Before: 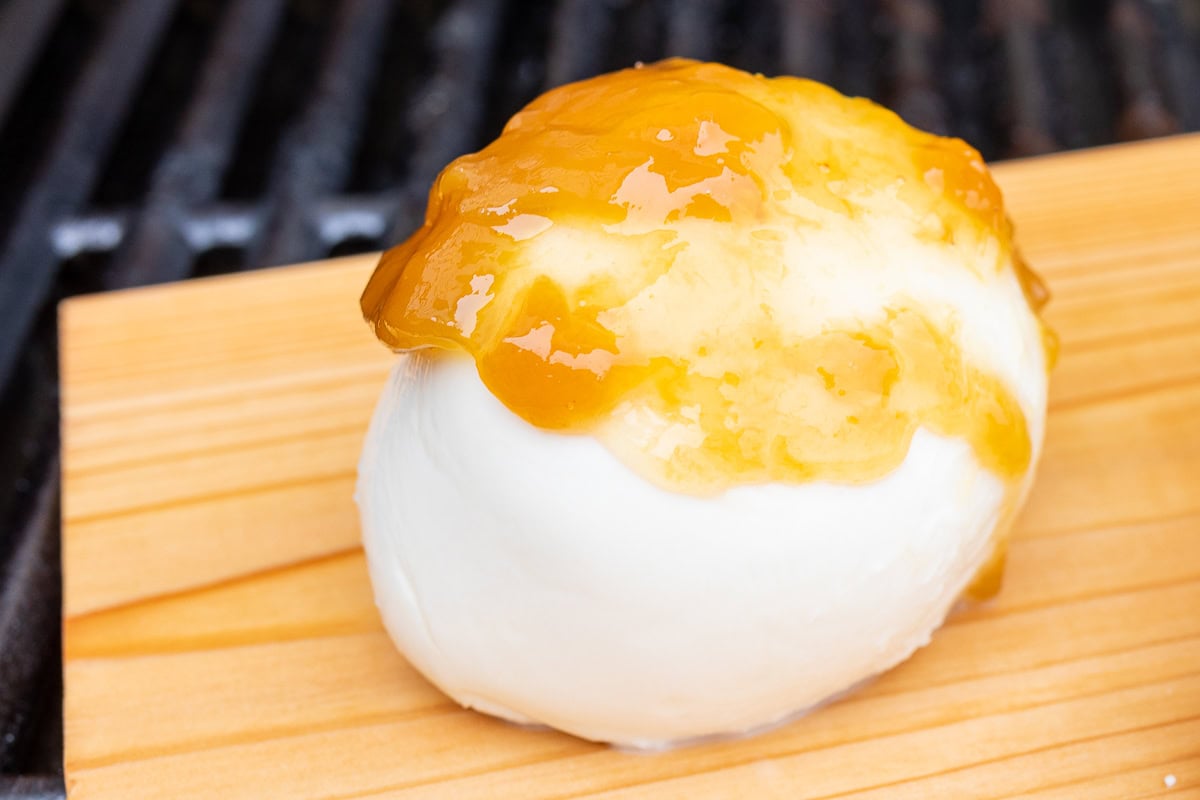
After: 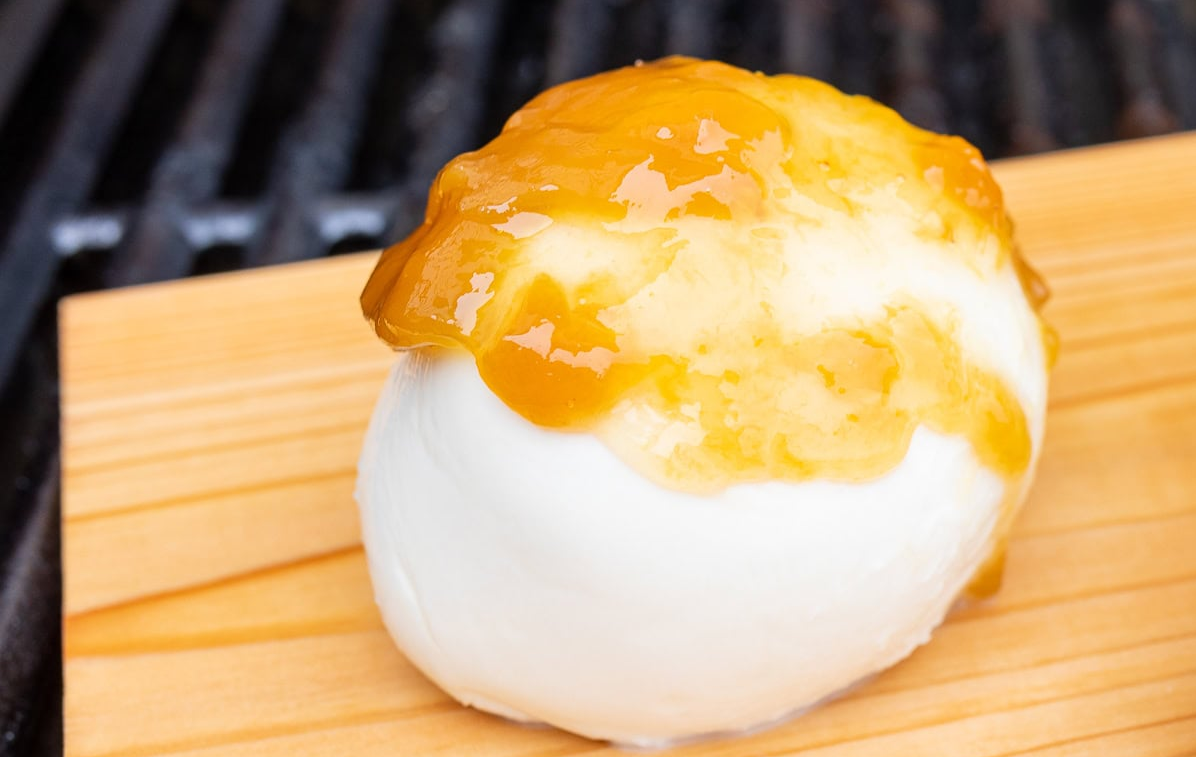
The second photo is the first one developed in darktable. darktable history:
crop: top 0.278%, right 0.258%, bottom 5.063%
